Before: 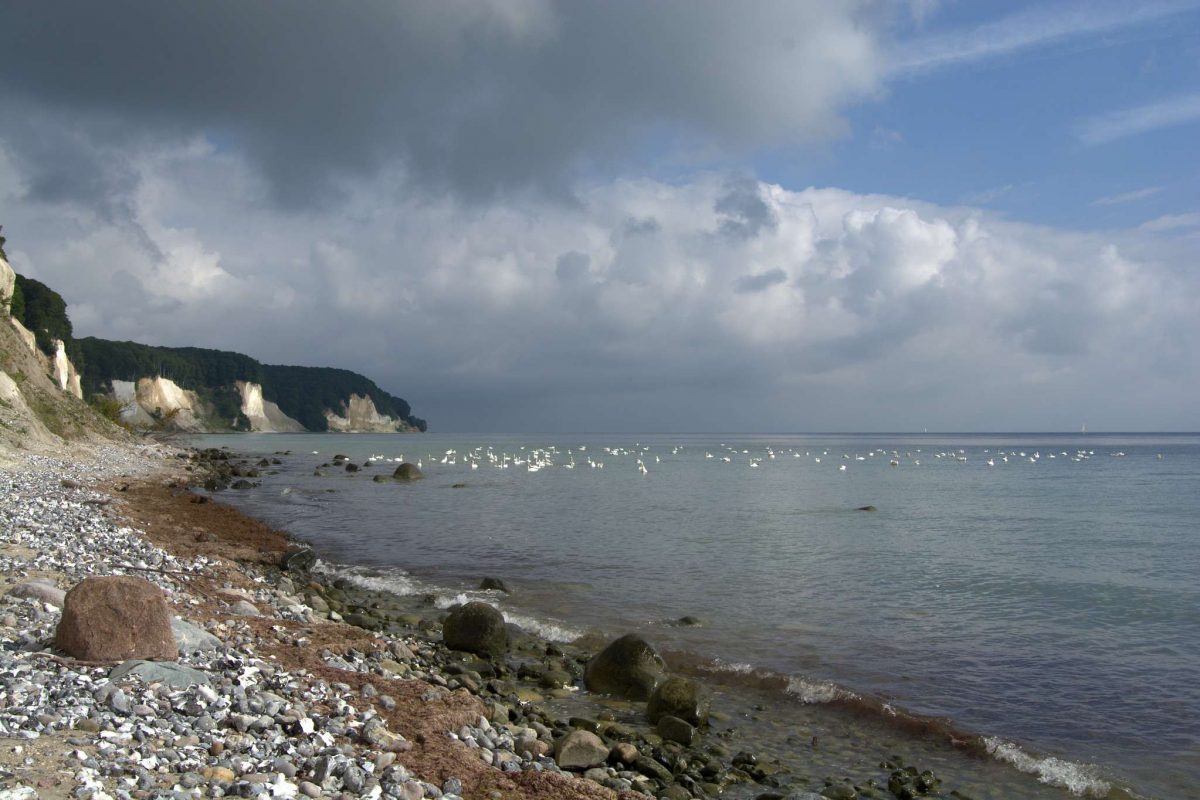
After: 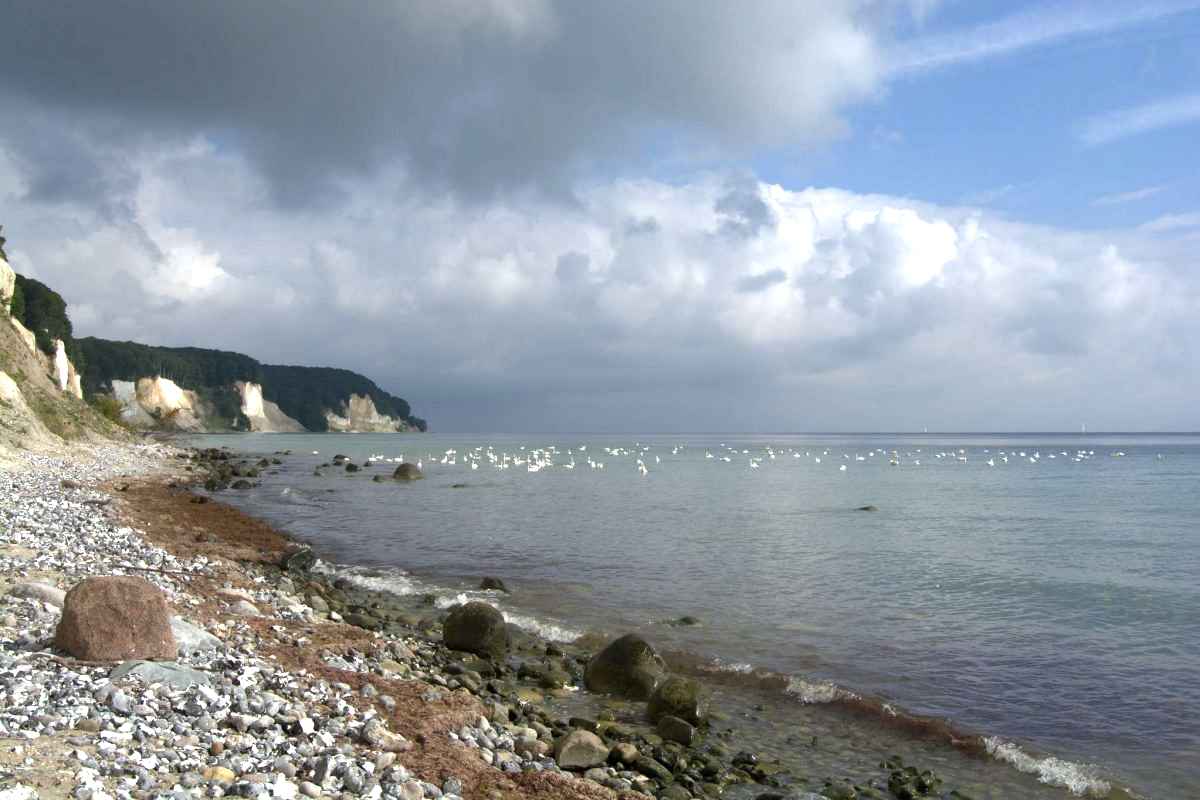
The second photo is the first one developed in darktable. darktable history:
tone equalizer: -8 EV -0.716 EV, -7 EV -0.672 EV, -6 EV -0.639 EV, -5 EV -0.383 EV, -3 EV 0.388 EV, -2 EV 0.6 EV, -1 EV 0.678 EV, +0 EV 0.773 EV, smoothing diameter 25%, edges refinement/feathering 12.87, preserve details guided filter
